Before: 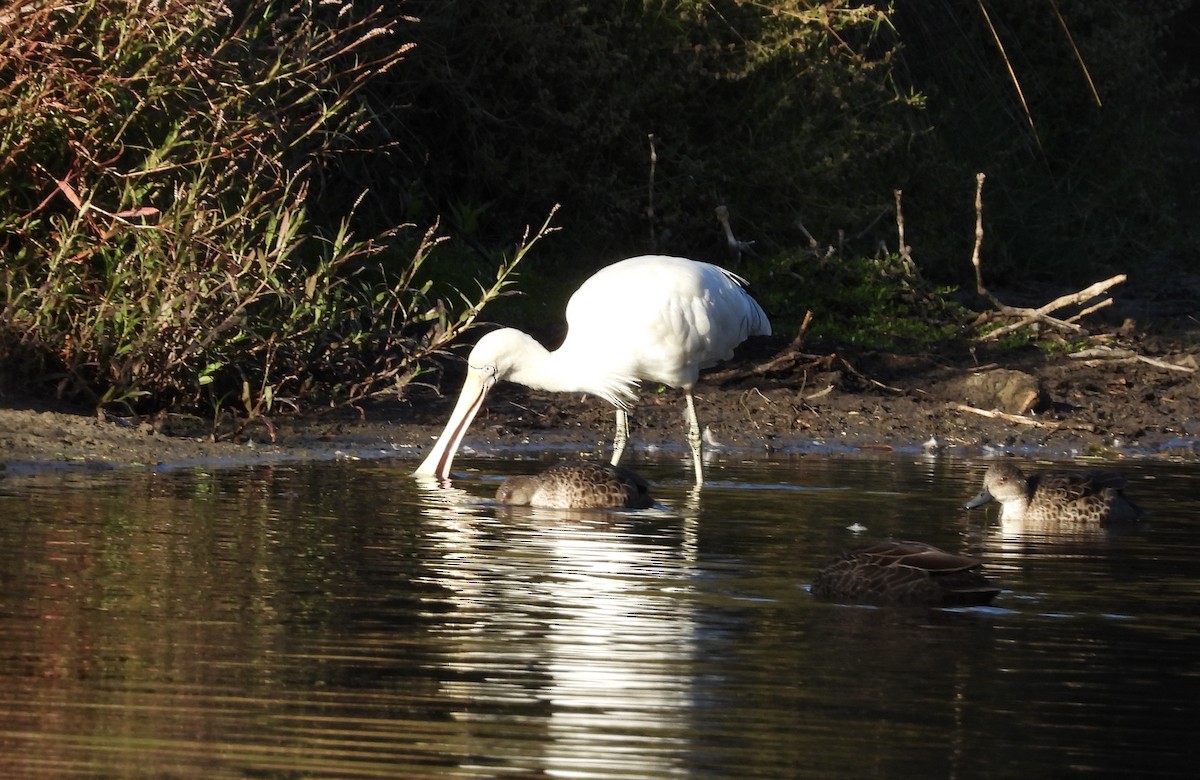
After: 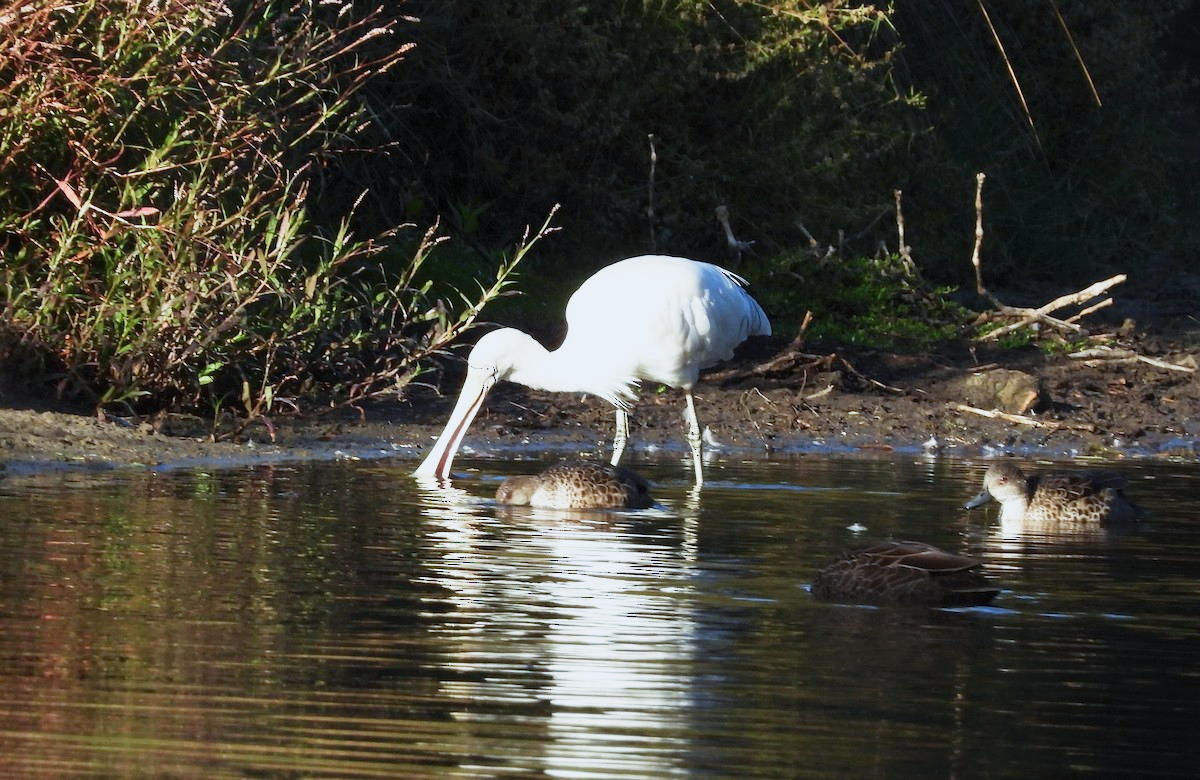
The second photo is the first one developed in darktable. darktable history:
base curve: curves: ch0 [(0, 0) (0.088, 0.125) (0.176, 0.251) (0.354, 0.501) (0.613, 0.749) (1, 0.877)], preserve colors none
white balance: red 0.924, blue 1.095
